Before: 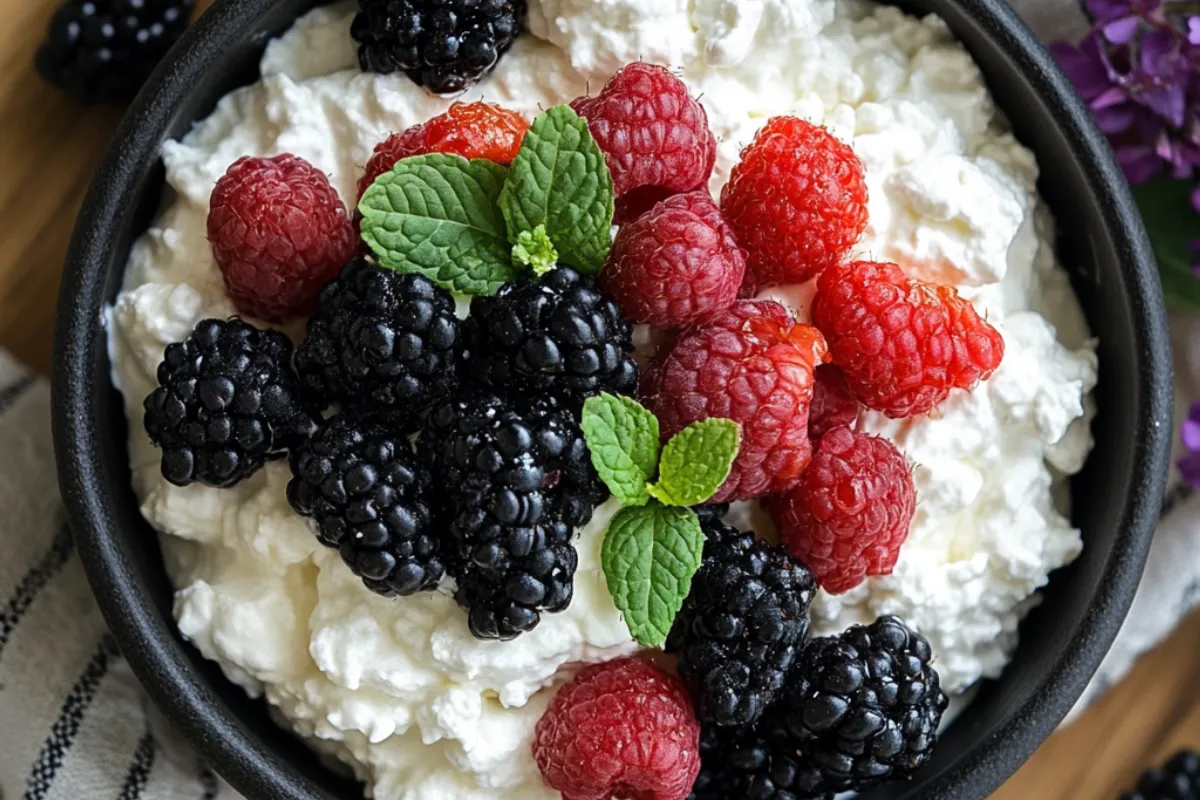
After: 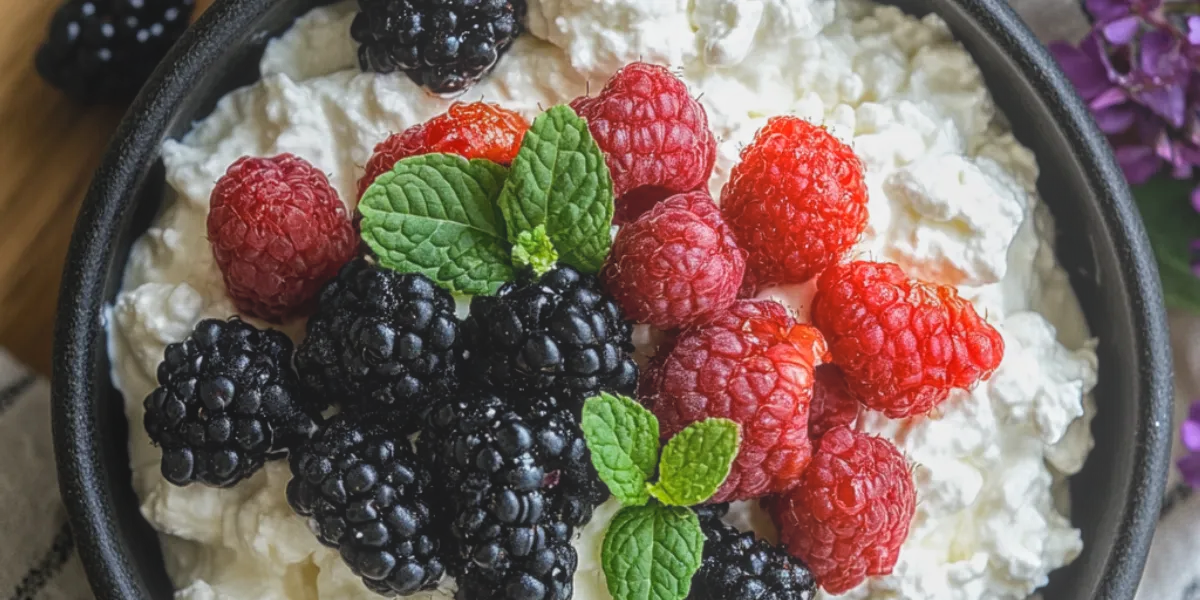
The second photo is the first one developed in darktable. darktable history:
crop: bottom 24.988%
local contrast: highlights 73%, shadows 15%, midtone range 0.197
